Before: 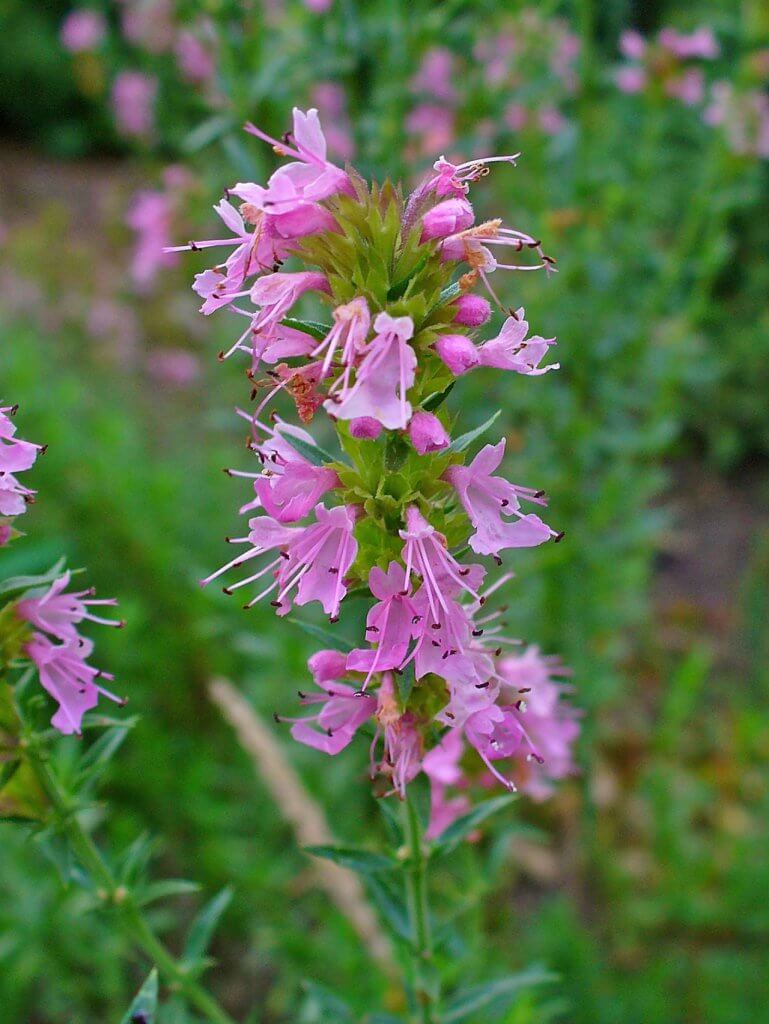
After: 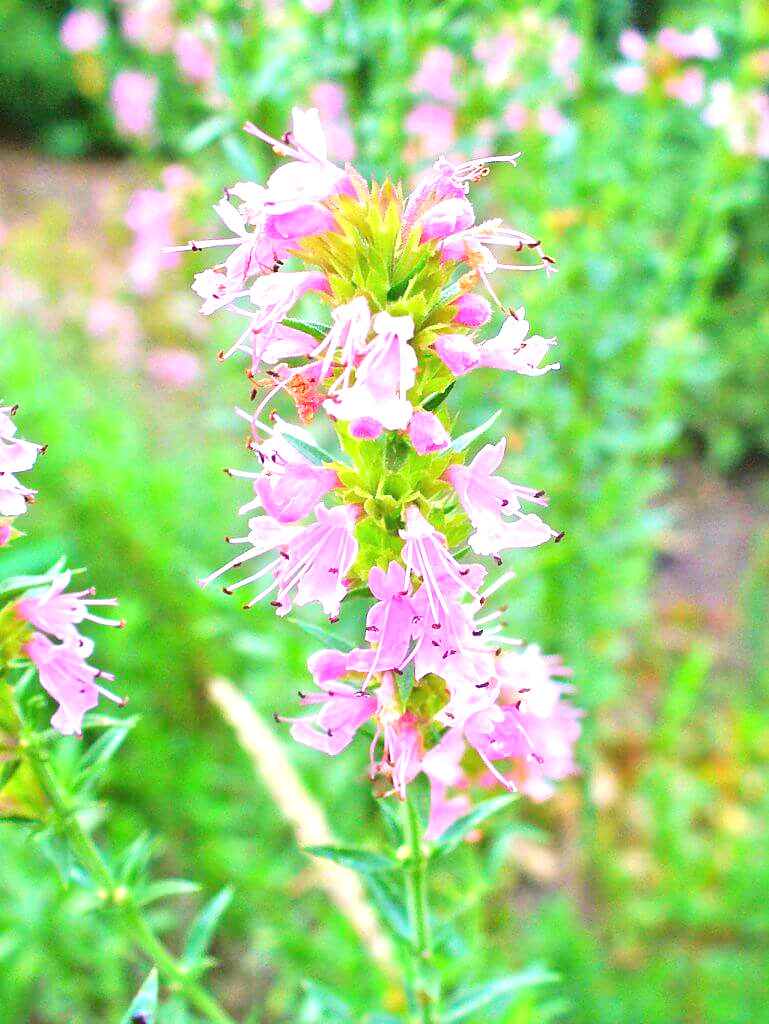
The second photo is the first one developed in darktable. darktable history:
exposure: black level correction 0, exposure 1.97 EV, compensate highlight preservation false
tone curve: curves: ch0 [(0, 0) (0.003, 0.139) (0.011, 0.14) (0.025, 0.138) (0.044, 0.14) (0.069, 0.149) (0.1, 0.161) (0.136, 0.179) (0.177, 0.203) (0.224, 0.245) (0.277, 0.302) (0.335, 0.382) (0.399, 0.461) (0.468, 0.546) (0.543, 0.614) (0.623, 0.687) (0.709, 0.758) (0.801, 0.84) (0.898, 0.912) (1, 1)], color space Lab, linked channels, preserve colors none
